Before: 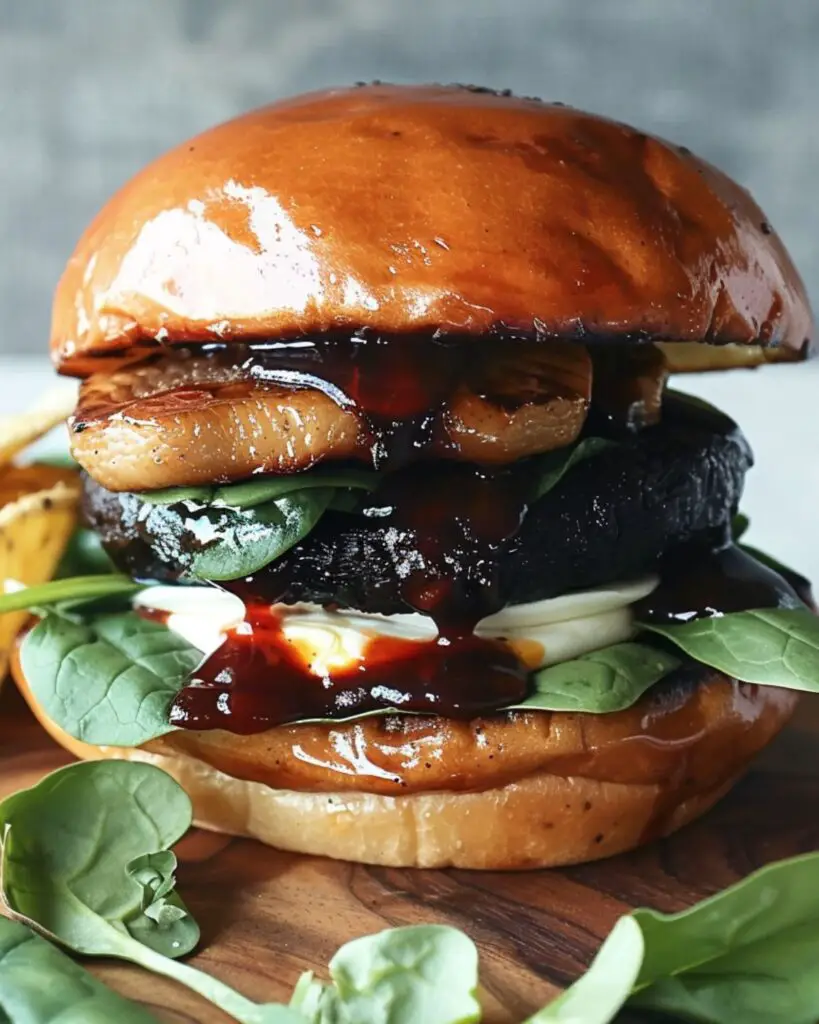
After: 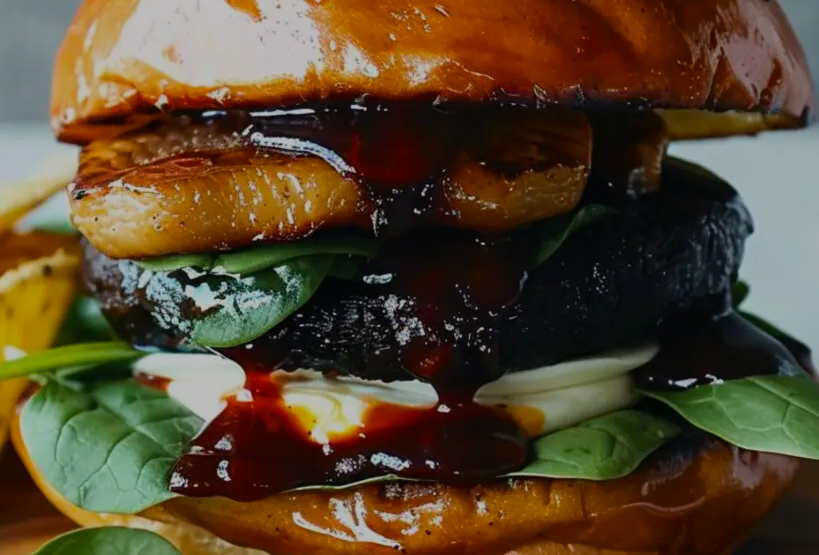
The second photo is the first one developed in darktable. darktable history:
color balance rgb: perceptual saturation grading › global saturation 31.297%, global vibrance 20%
crop and rotate: top 22.784%, bottom 22.988%
exposure: exposure -0.975 EV, compensate highlight preservation false
